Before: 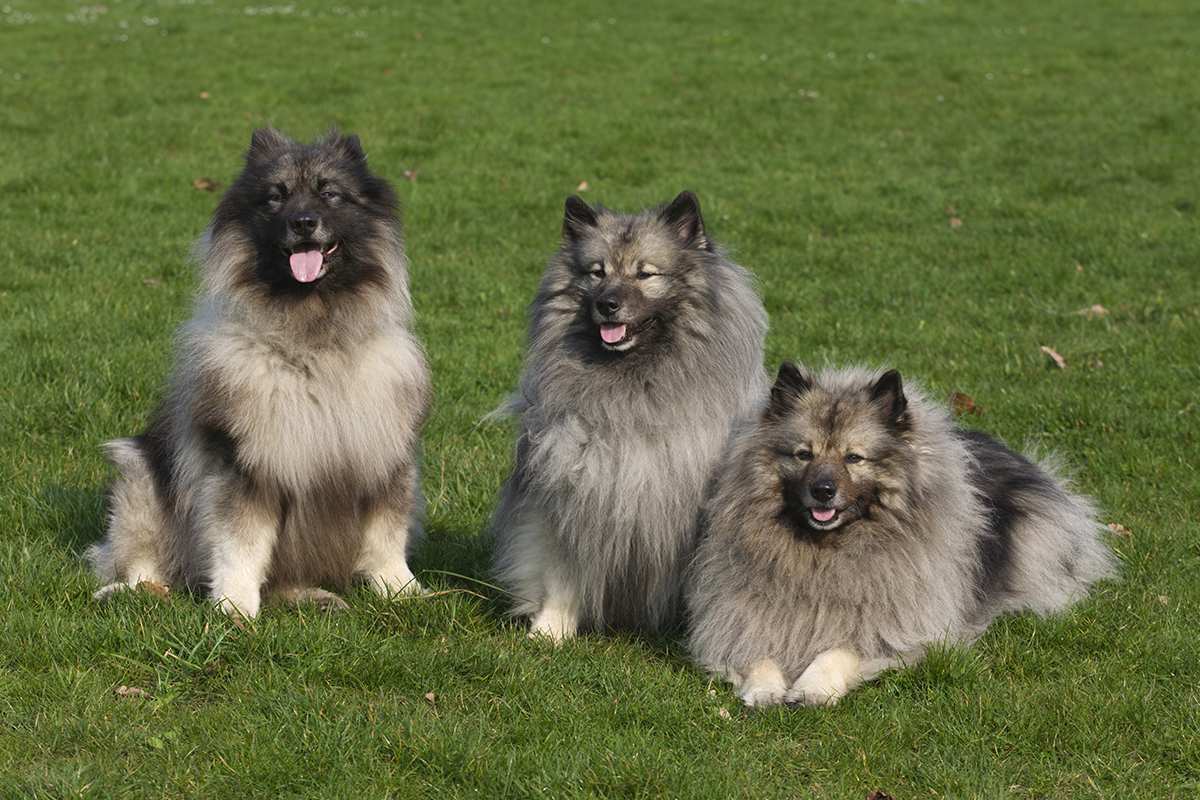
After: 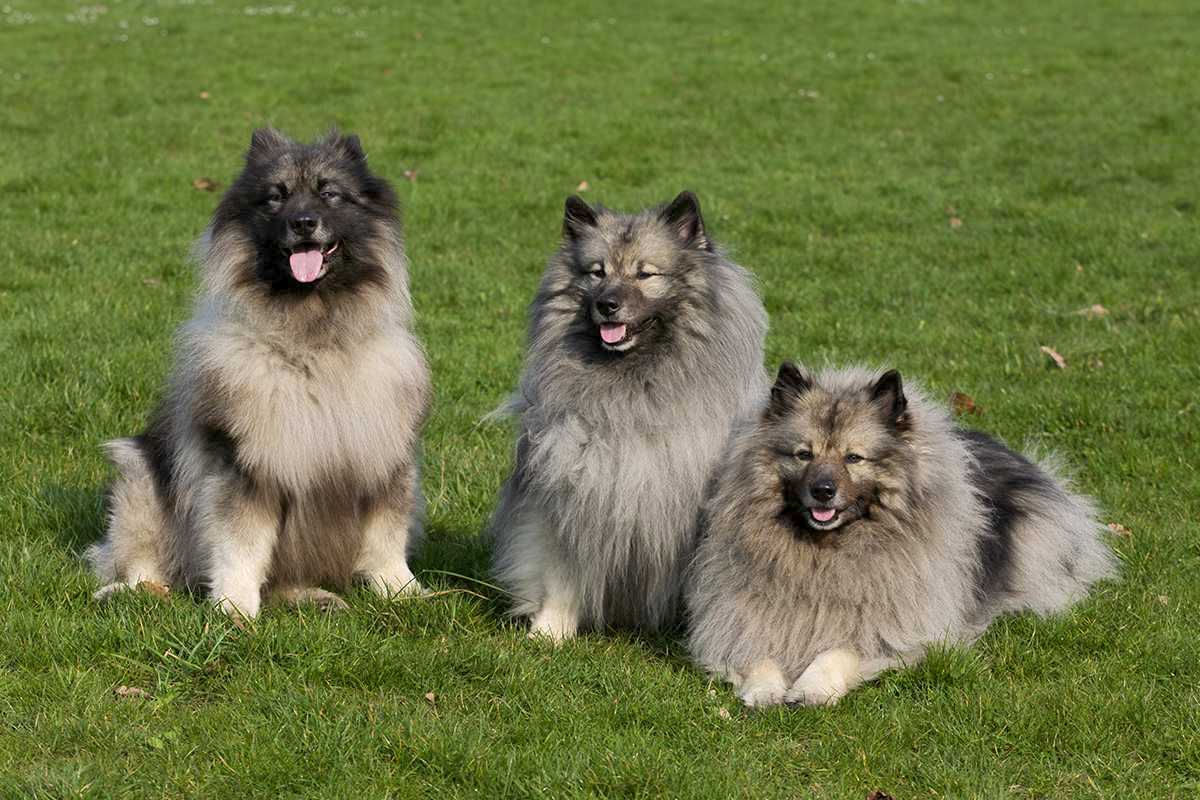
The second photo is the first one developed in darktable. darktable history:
base curve: curves: ch0 [(0, 0) (0.262, 0.32) (0.722, 0.705) (1, 1)]
exposure: black level correction 0.006, compensate highlight preservation false
